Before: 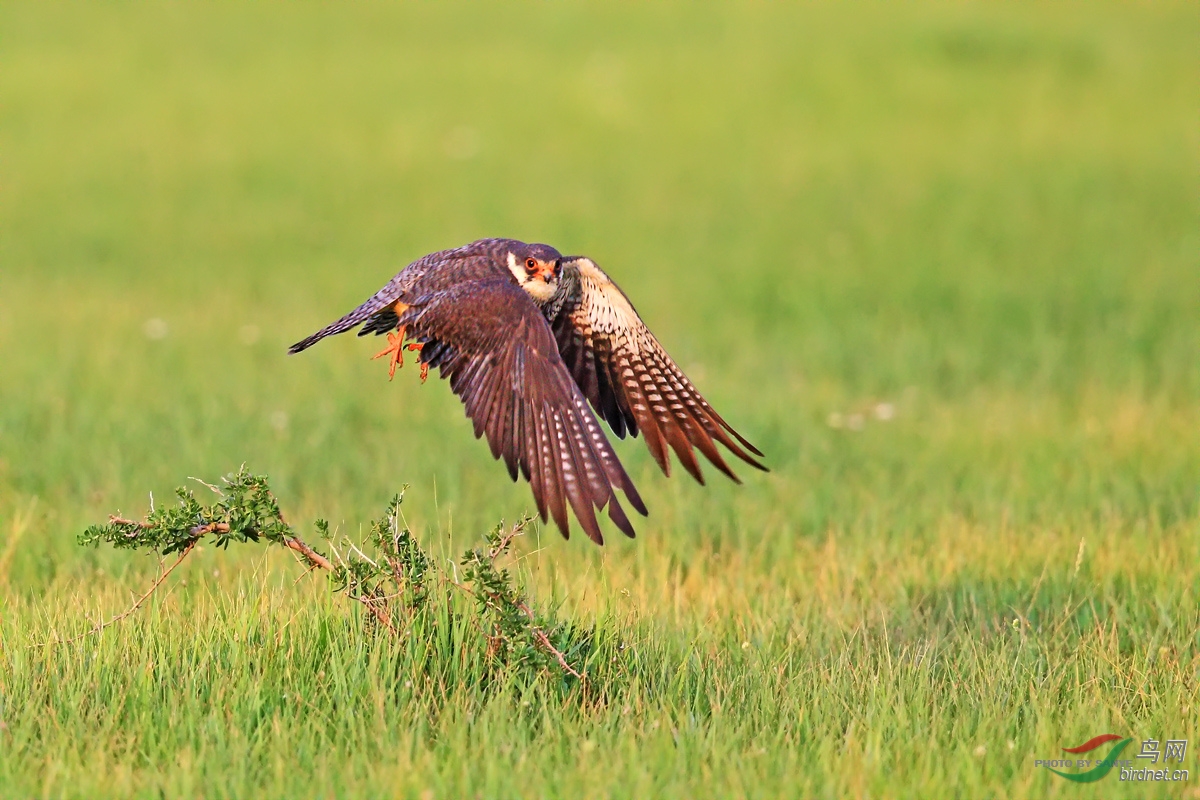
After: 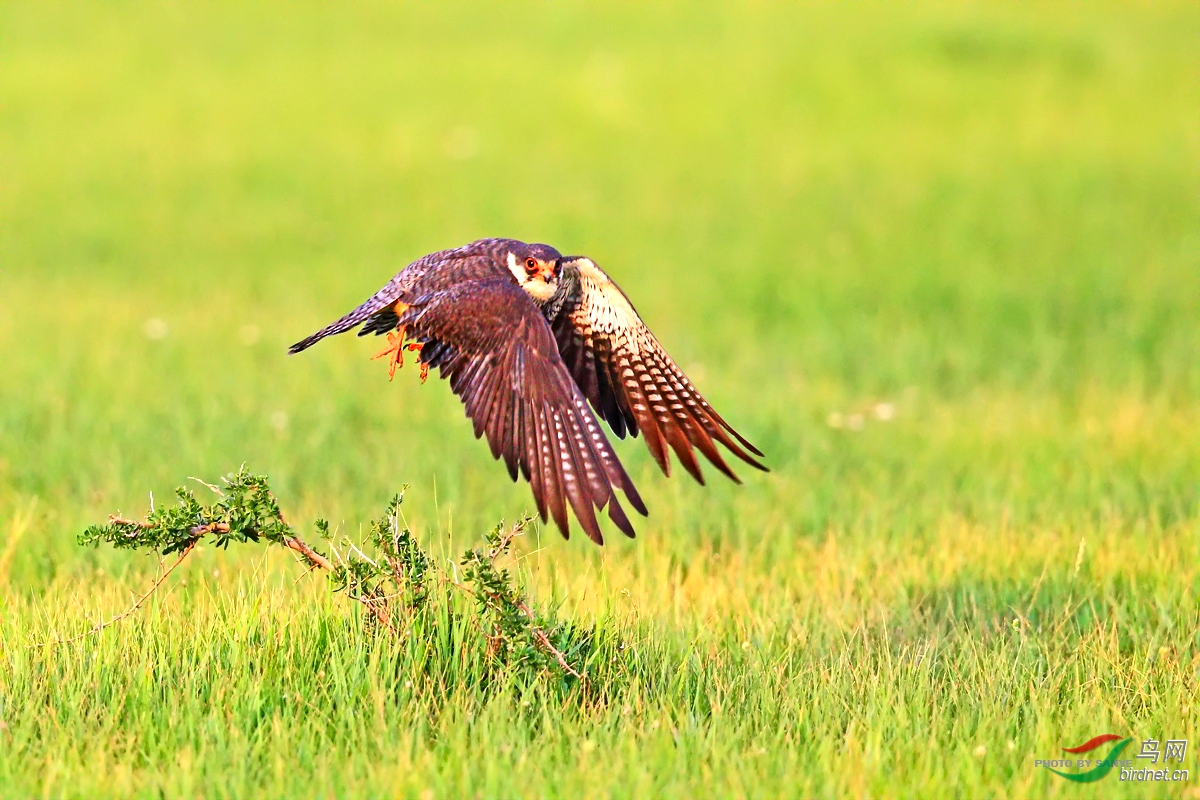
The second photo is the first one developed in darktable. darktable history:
exposure: black level correction 0, exposure 0.499 EV, compensate highlight preservation false
contrast brightness saturation: contrast 0.132, brightness -0.051, saturation 0.164
